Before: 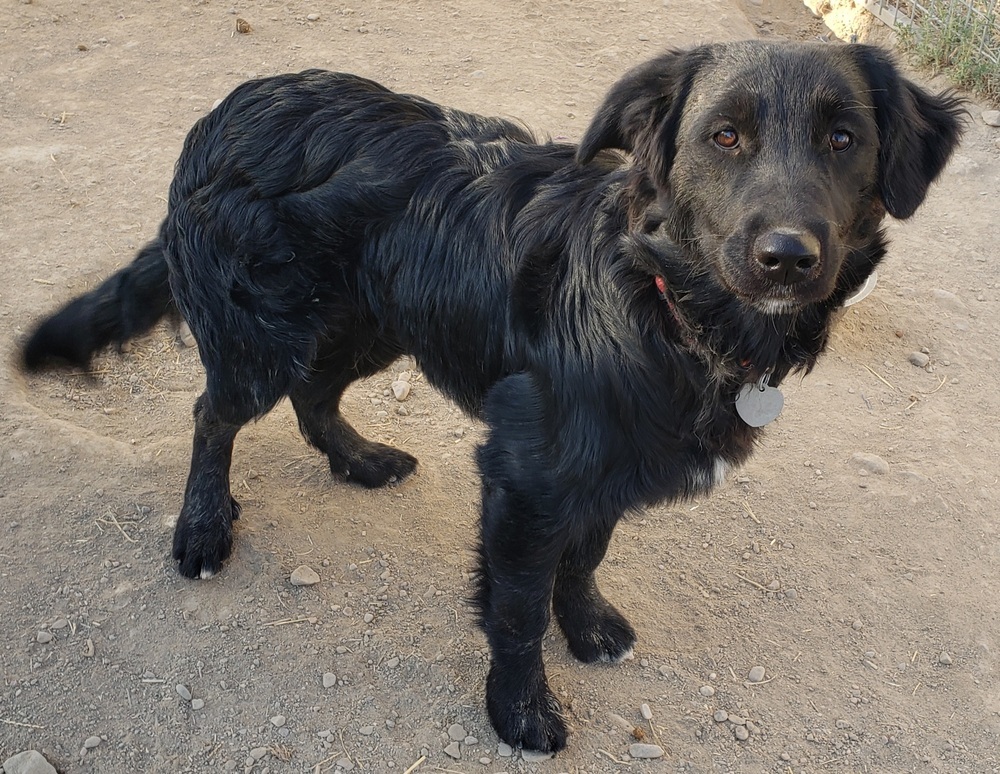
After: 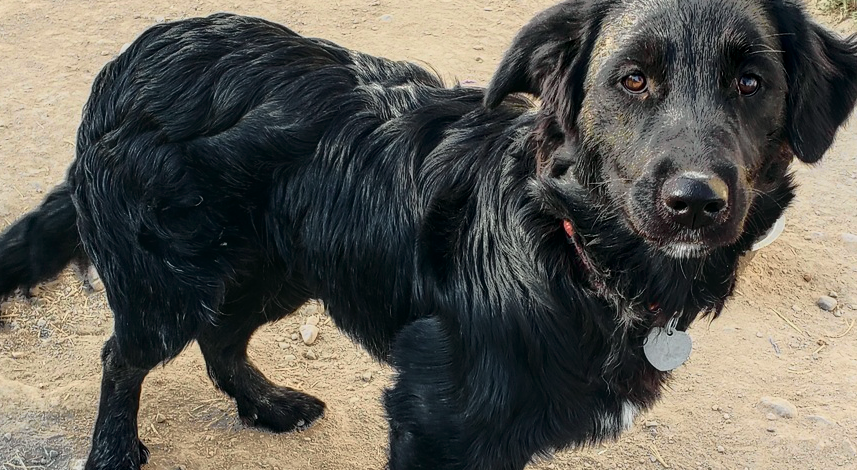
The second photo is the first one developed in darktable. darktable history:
tone curve: curves: ch0 [(0, 0) (0.081, 0.033) (0.192, 0.124) (0.283, 0.238) (0.407, 0.476) (0.495, 0.521) (0.661, 0.756) (0.788, 0.87) (1, 0.951)]; ch1 [(0, 0) (0.161, 0.092) (0.35, 0.33) (0.392, 0.392) (0.427, 0.426) (0.479, 0.472) (0.505, 0.497) (0.521, 0.524) (0.567, 0.56) (0.583, 0.592) (0.625, 0.627) (0.678, 0.733) (1, 1)]; ch2 [(0, 0) (0.346, 0.362) (0.404, 0.427) (0.502, 0.499) (0.531, 0.523) (0.544, 0.561) (0.58, 0.59) (0.629, 0.642) (0.717, 0.678) (1, 1)], color space Lab, independent channels, preserve colors none
local contrast: on, module defaults
crop and rotate: left 9.266%, top 7.311%, right 4.959%, bottom 31.903%
